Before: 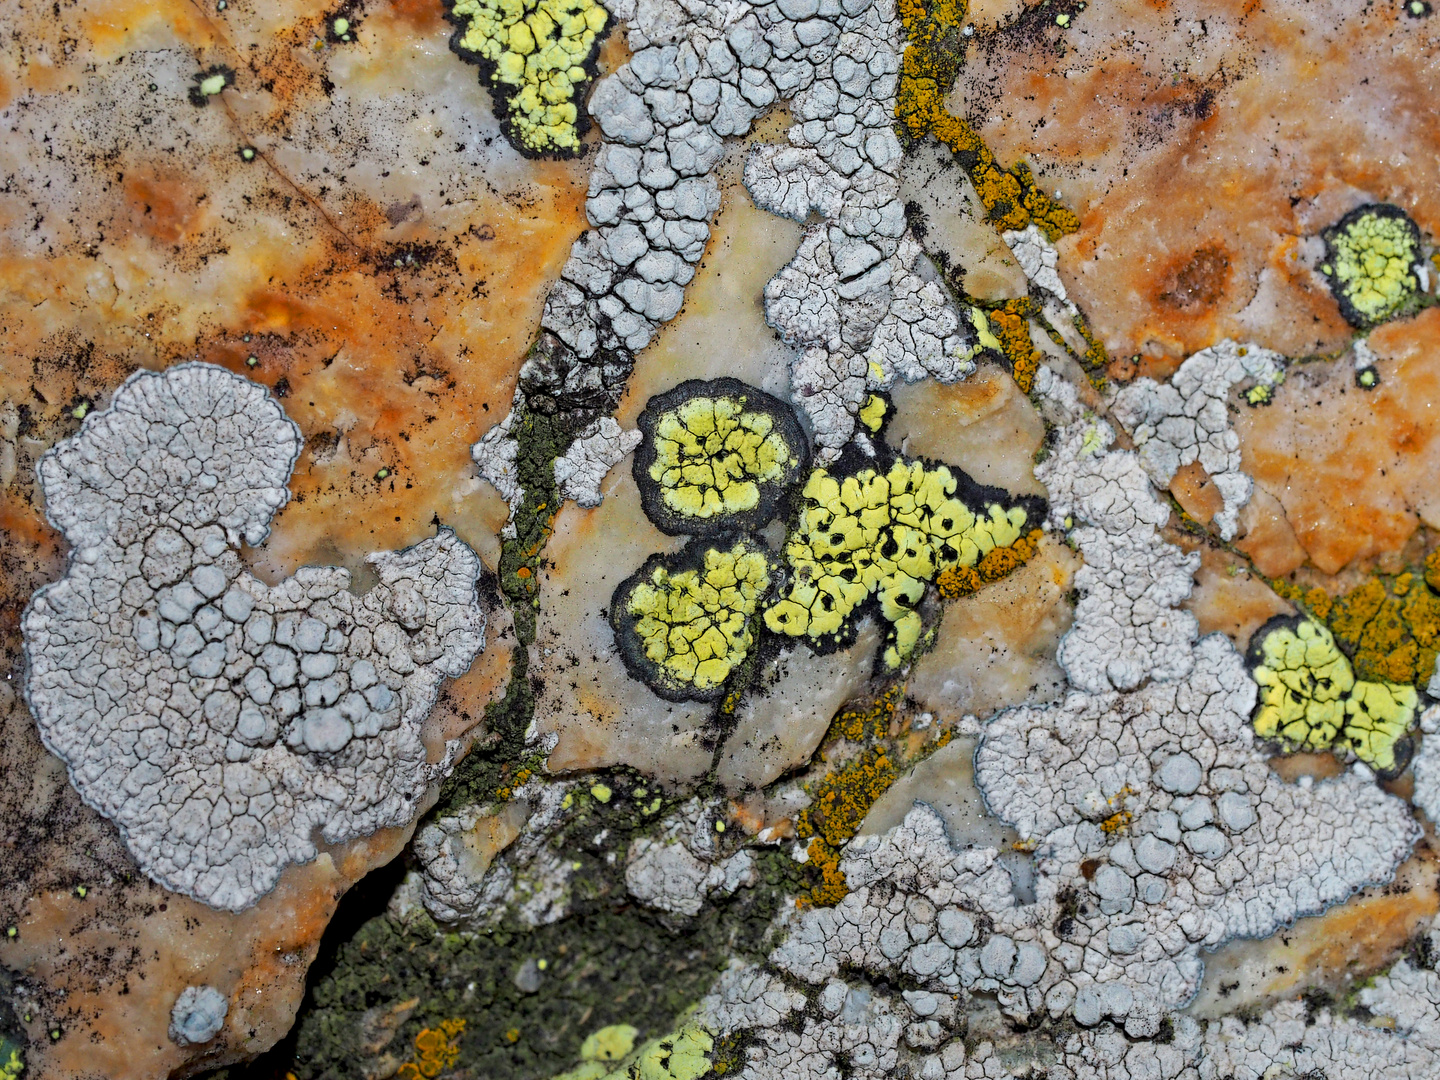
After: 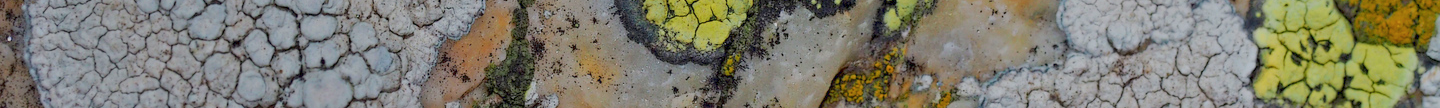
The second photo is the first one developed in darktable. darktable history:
color balance rgb: contrast -30%
crop and rotate: top 59.084%, bottom 30.916%
